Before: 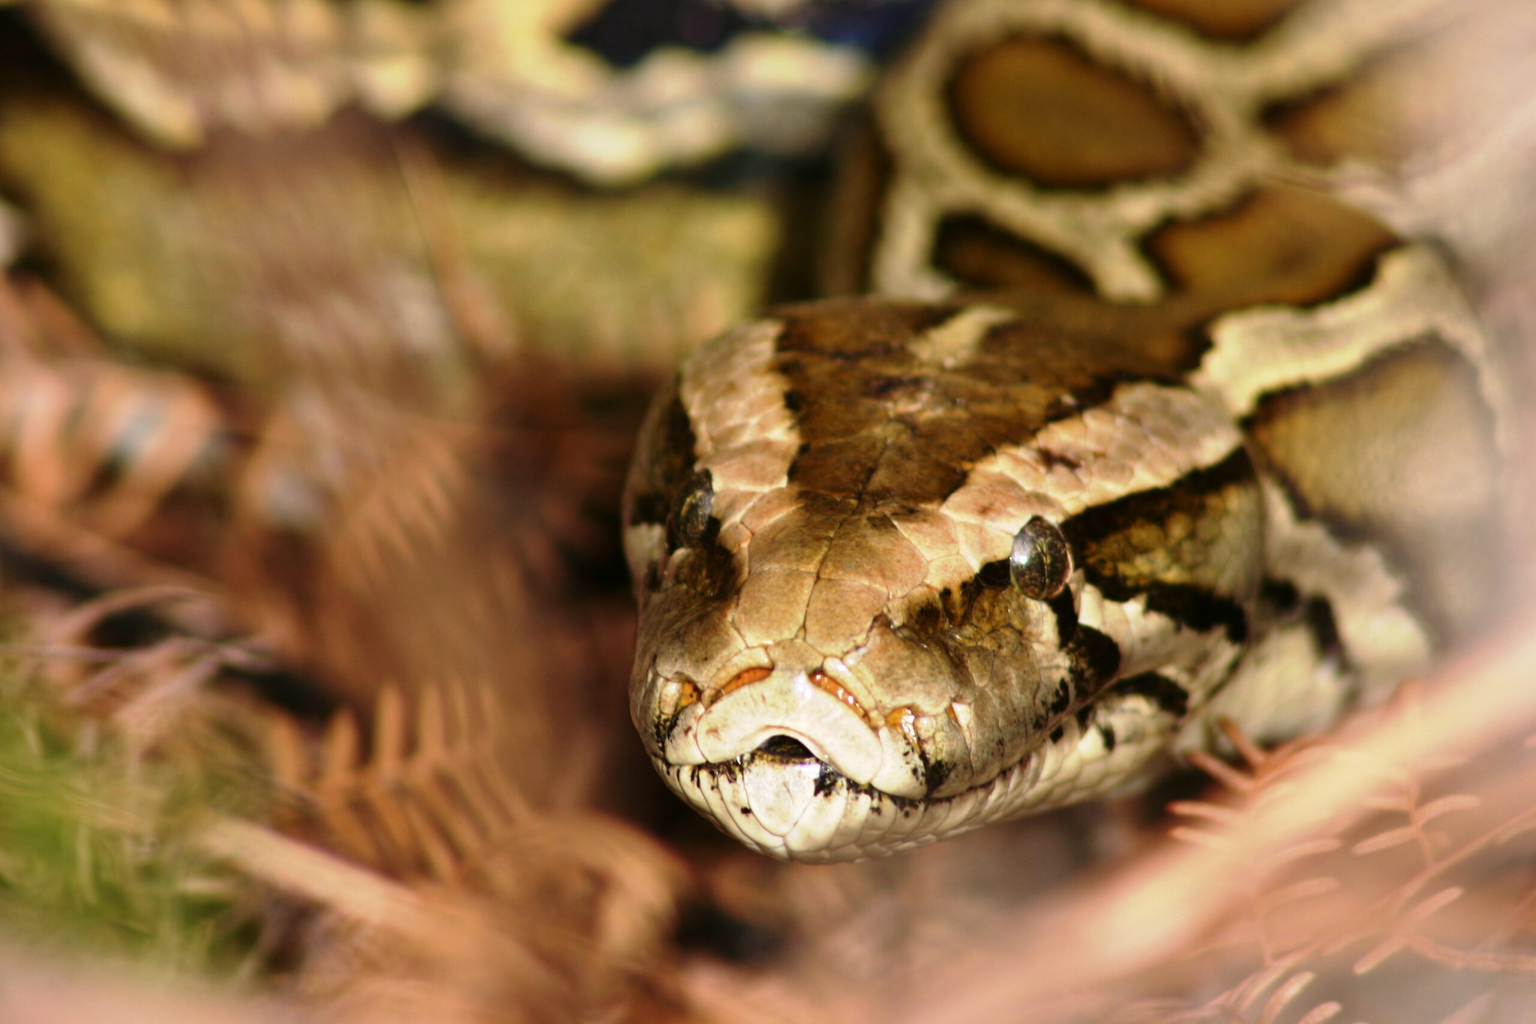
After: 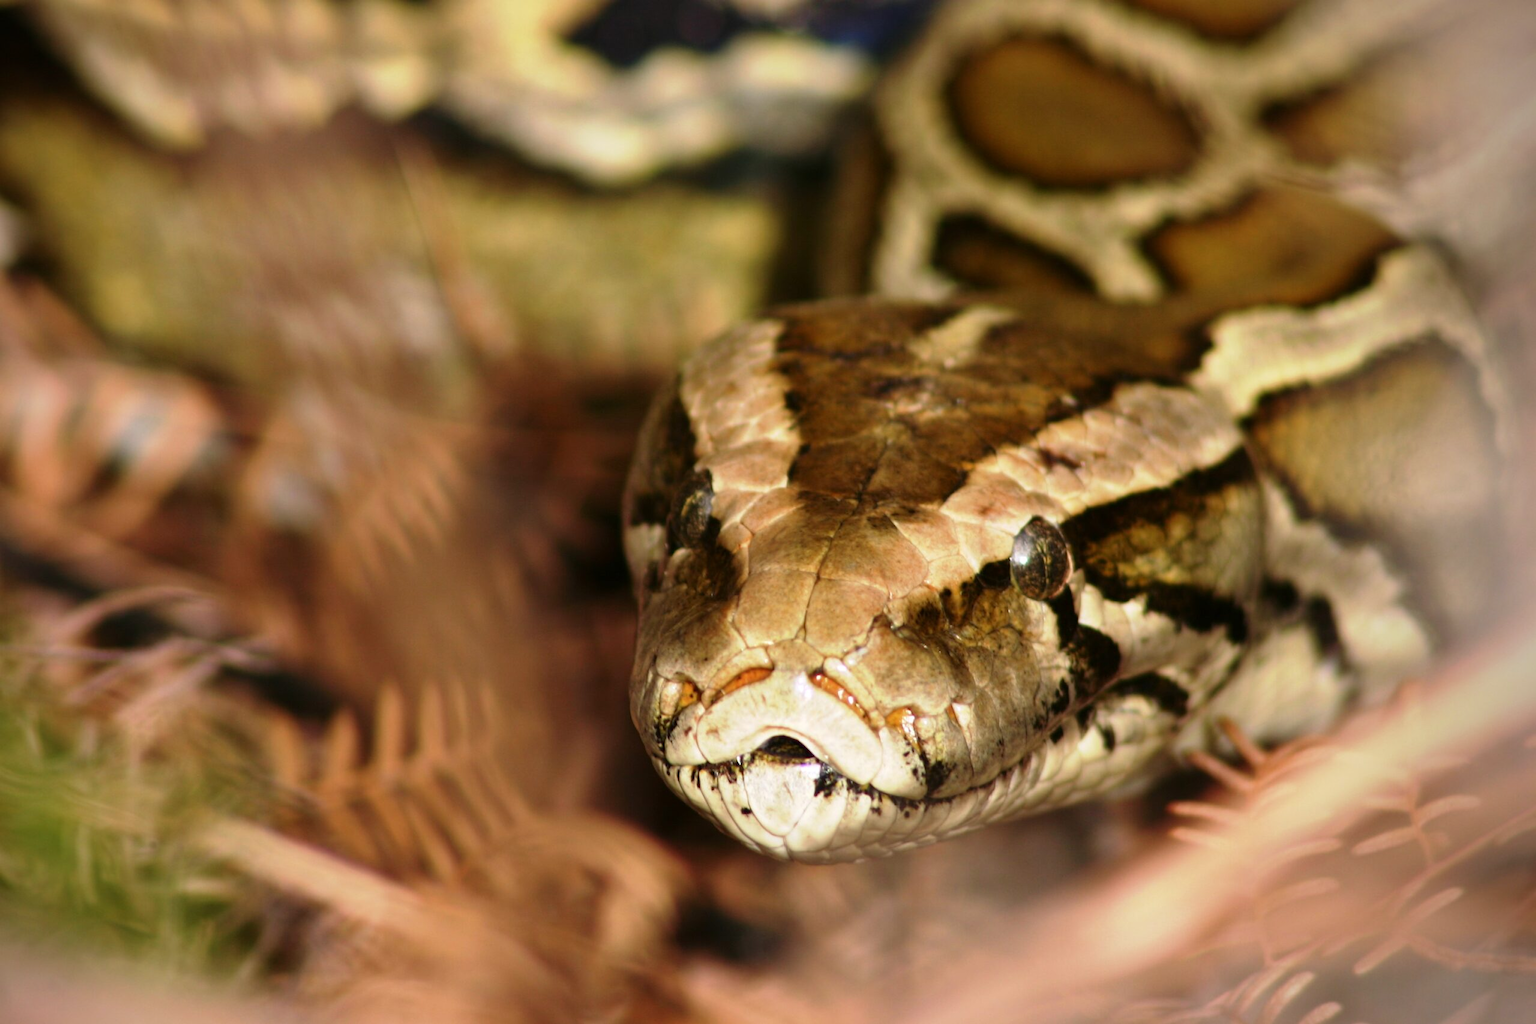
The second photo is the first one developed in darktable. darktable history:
vignetting: brightness -0.554, saturation 0.003, center (-0.077, 0.06)
